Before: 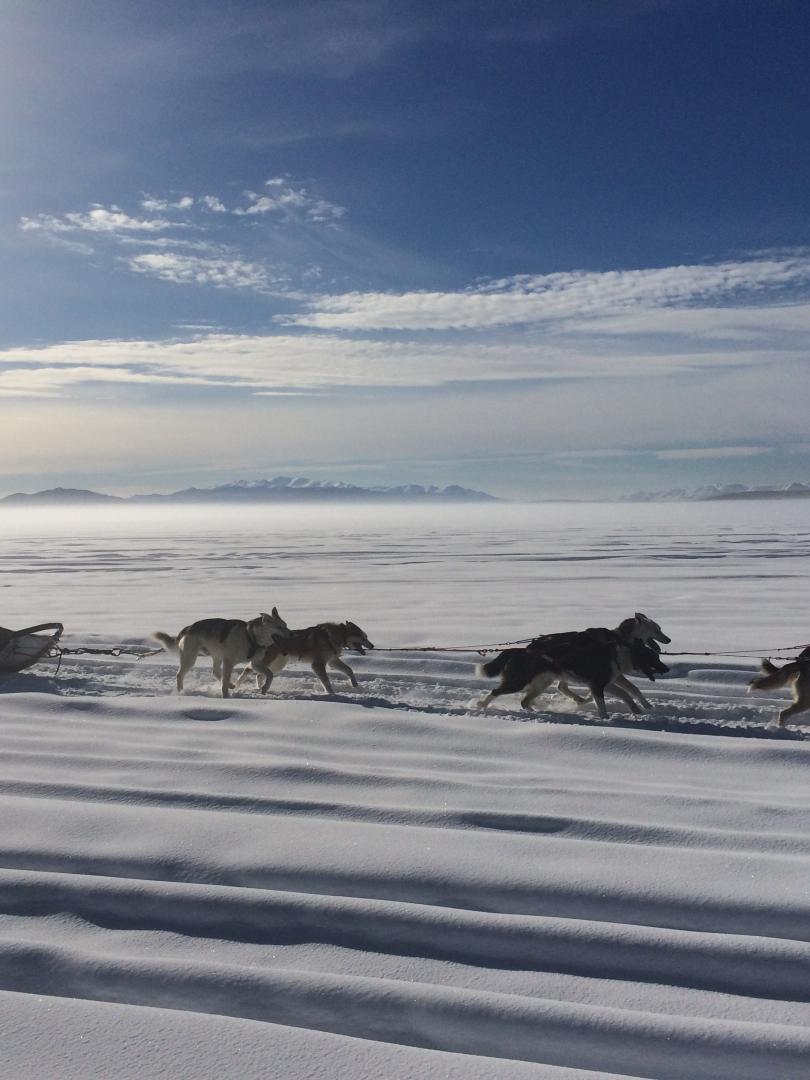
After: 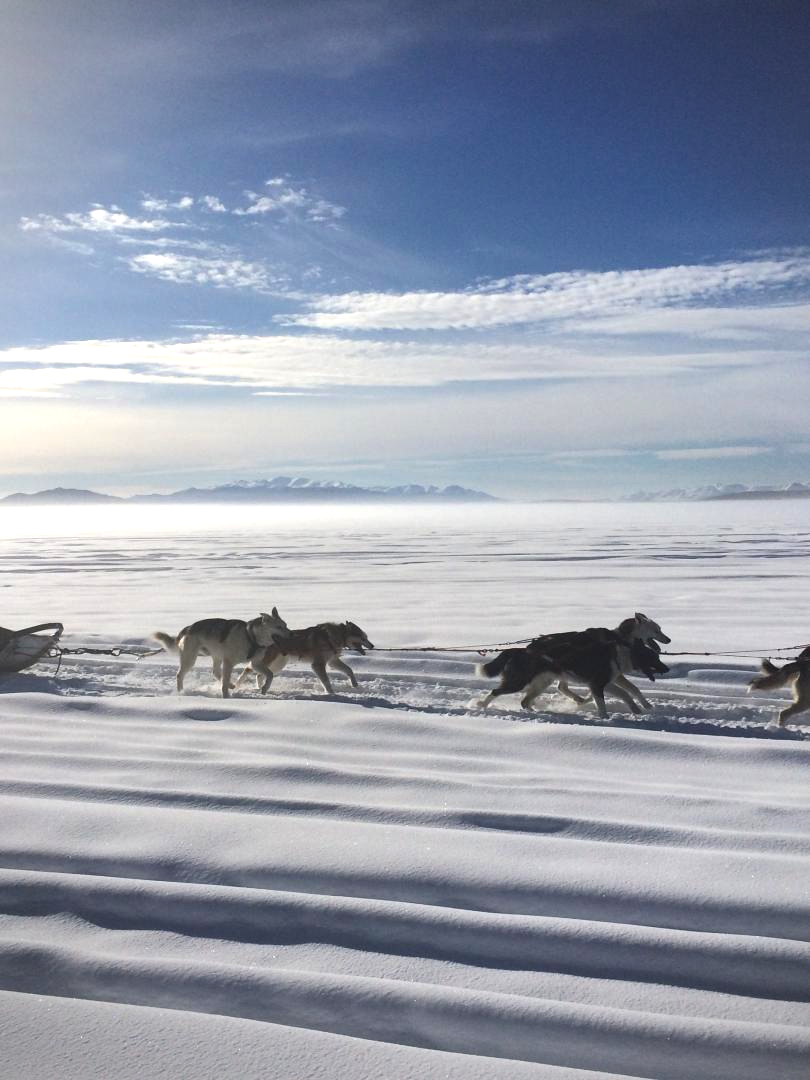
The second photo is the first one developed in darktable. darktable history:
vignetting: fall-off radius 60.92%
exposure: black level correction 0, exposure 0.7 EV, compensate exposure bias true, compensate highlight preservation false
